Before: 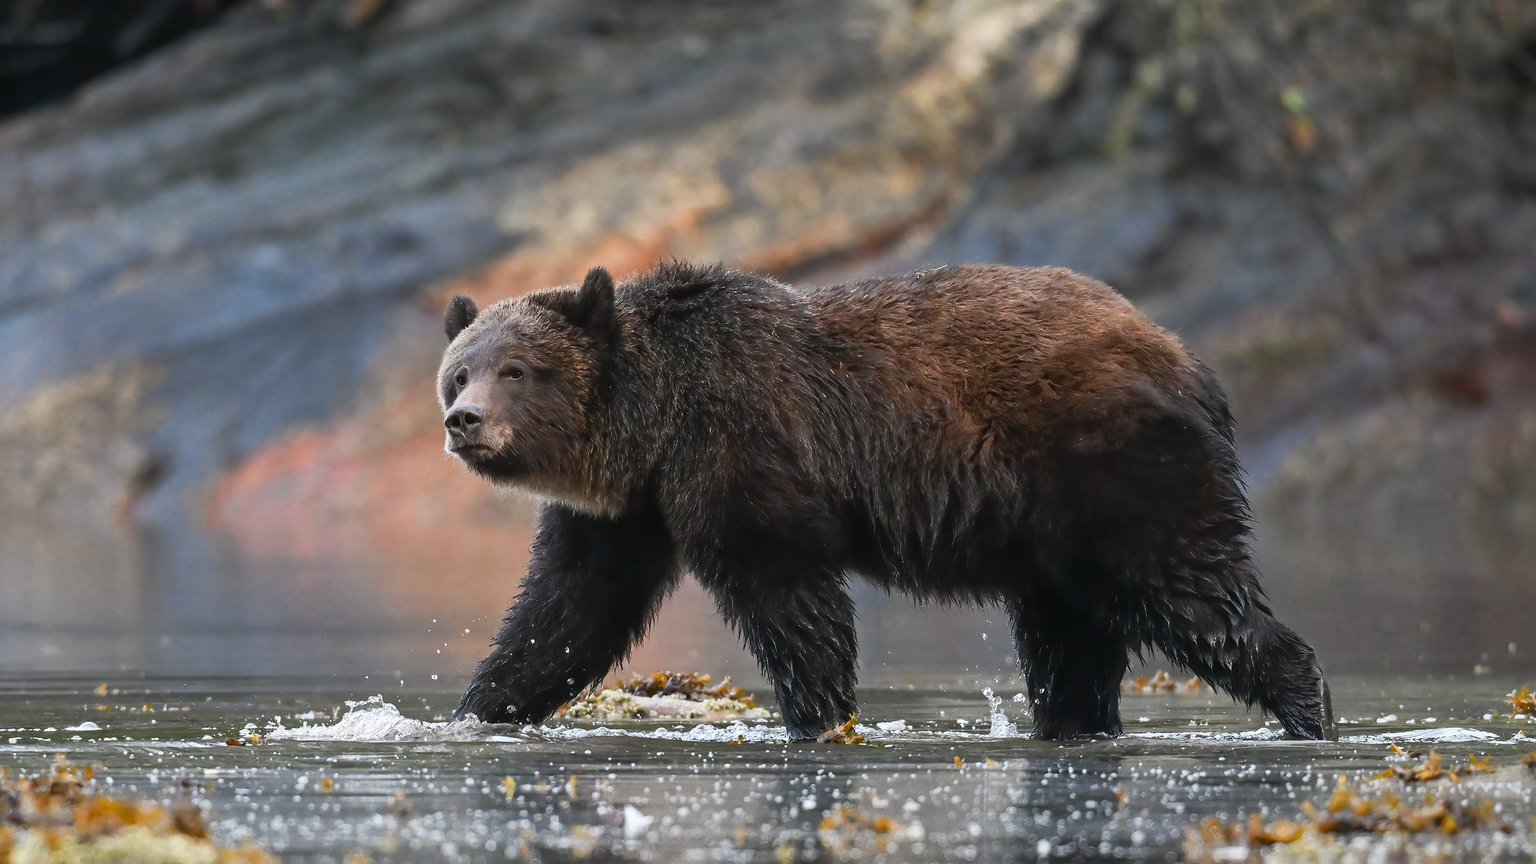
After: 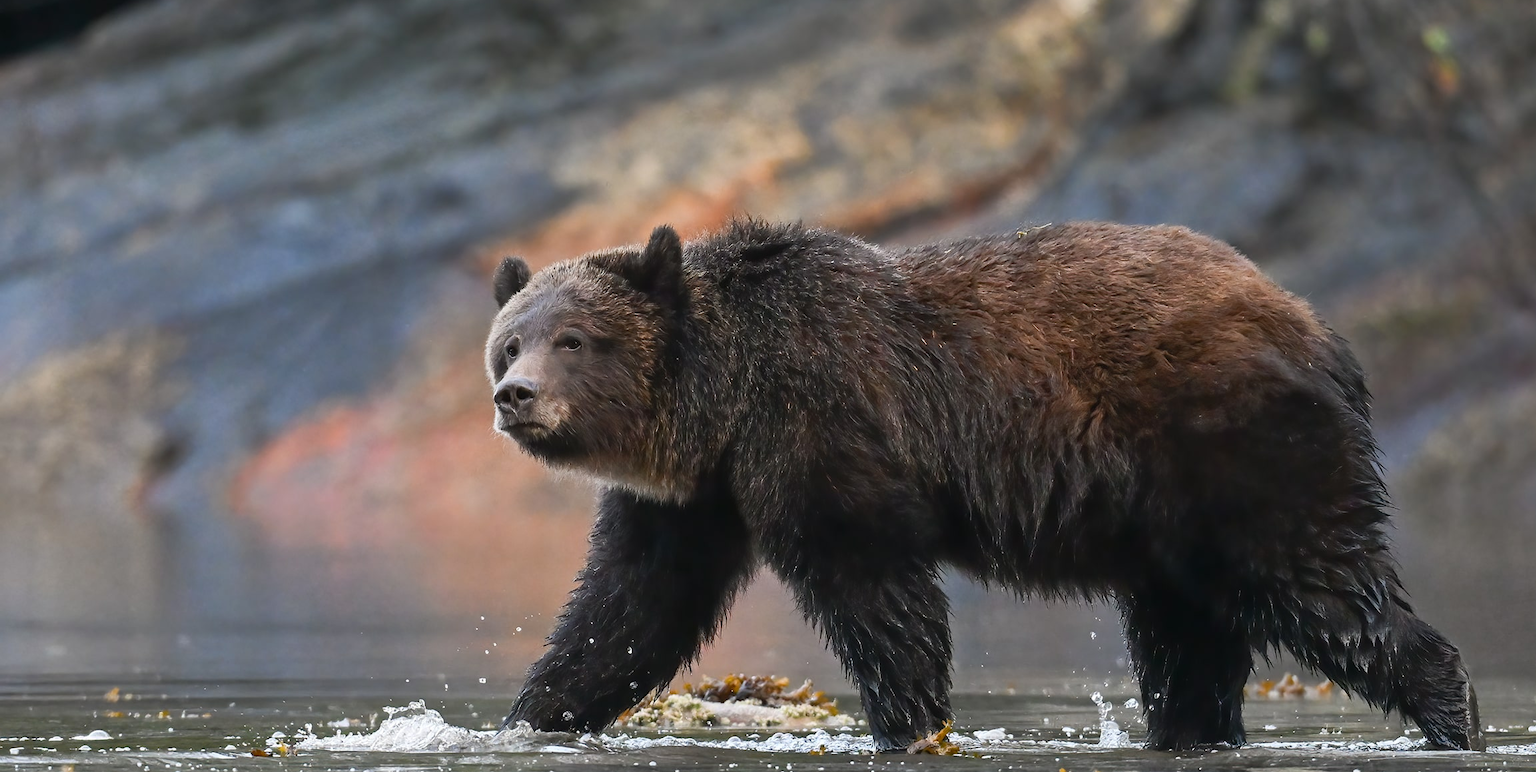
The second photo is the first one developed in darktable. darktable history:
crop: top 7.437%, right 9.907%, bottom 11.951%
